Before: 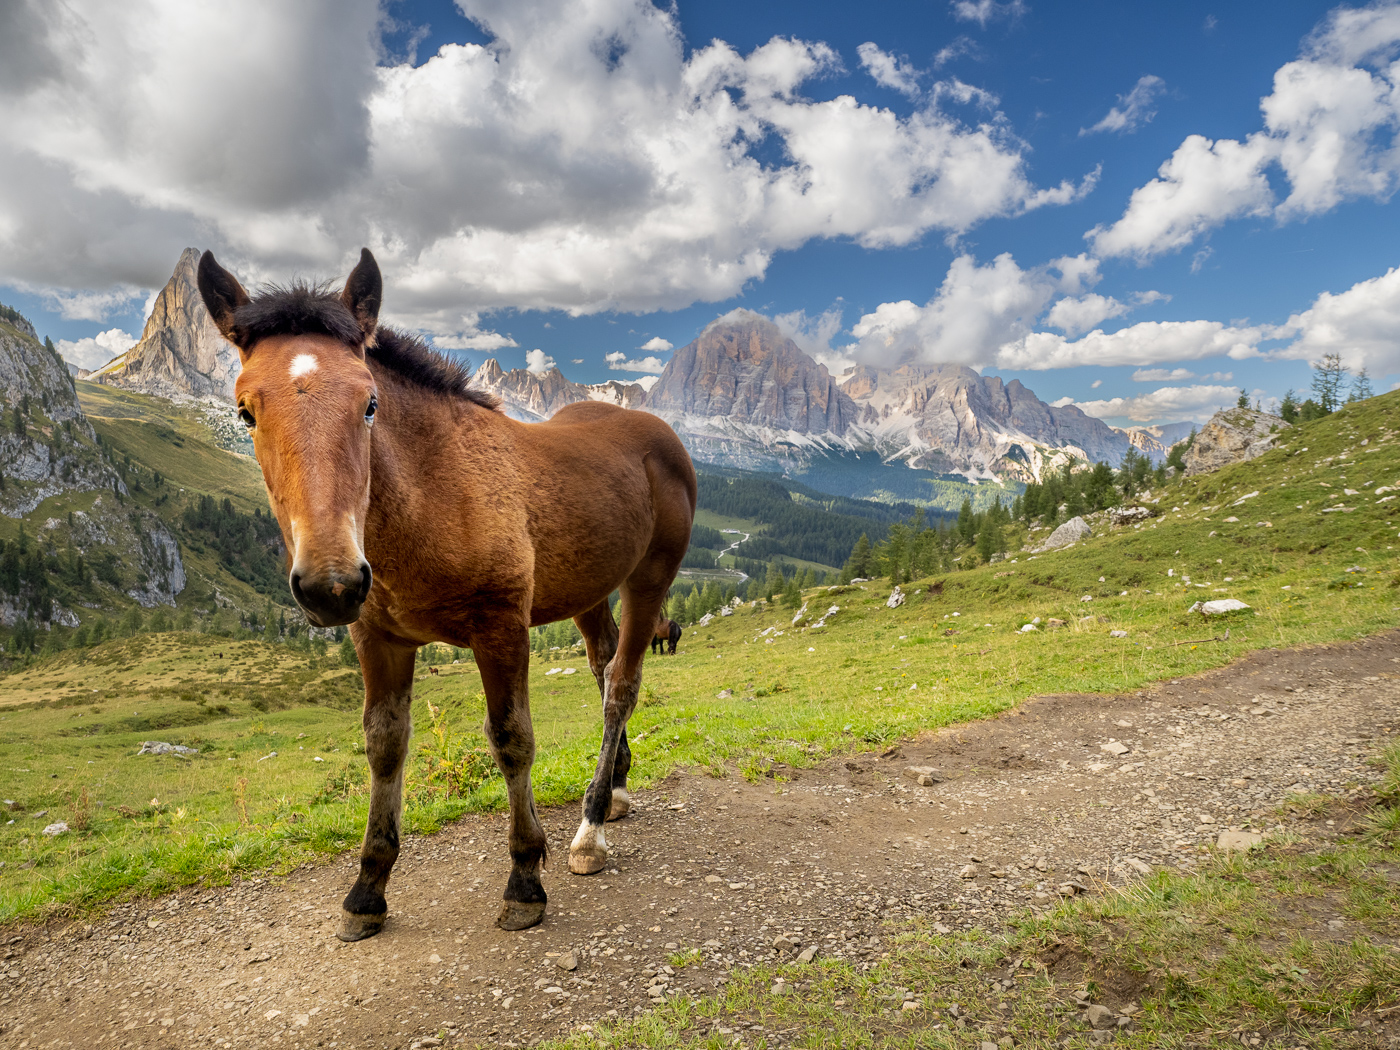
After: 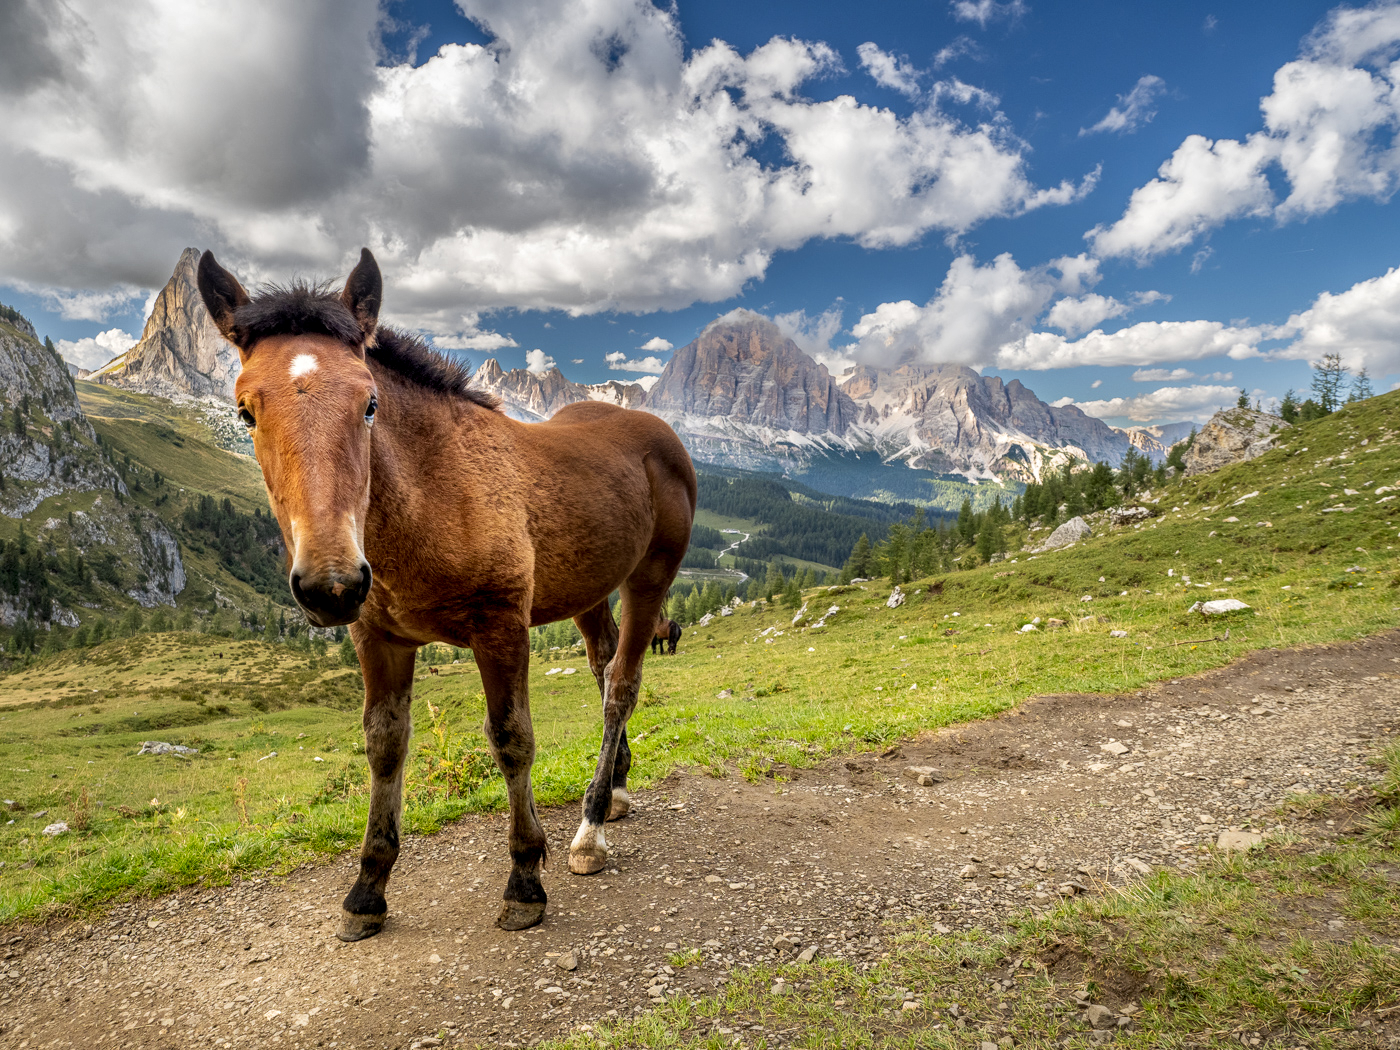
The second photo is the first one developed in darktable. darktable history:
local contrast: on, module defaults
shadows and highlights: white point adjustment 0.05, highlights color adjustment 55.9%, soften with gaussian
